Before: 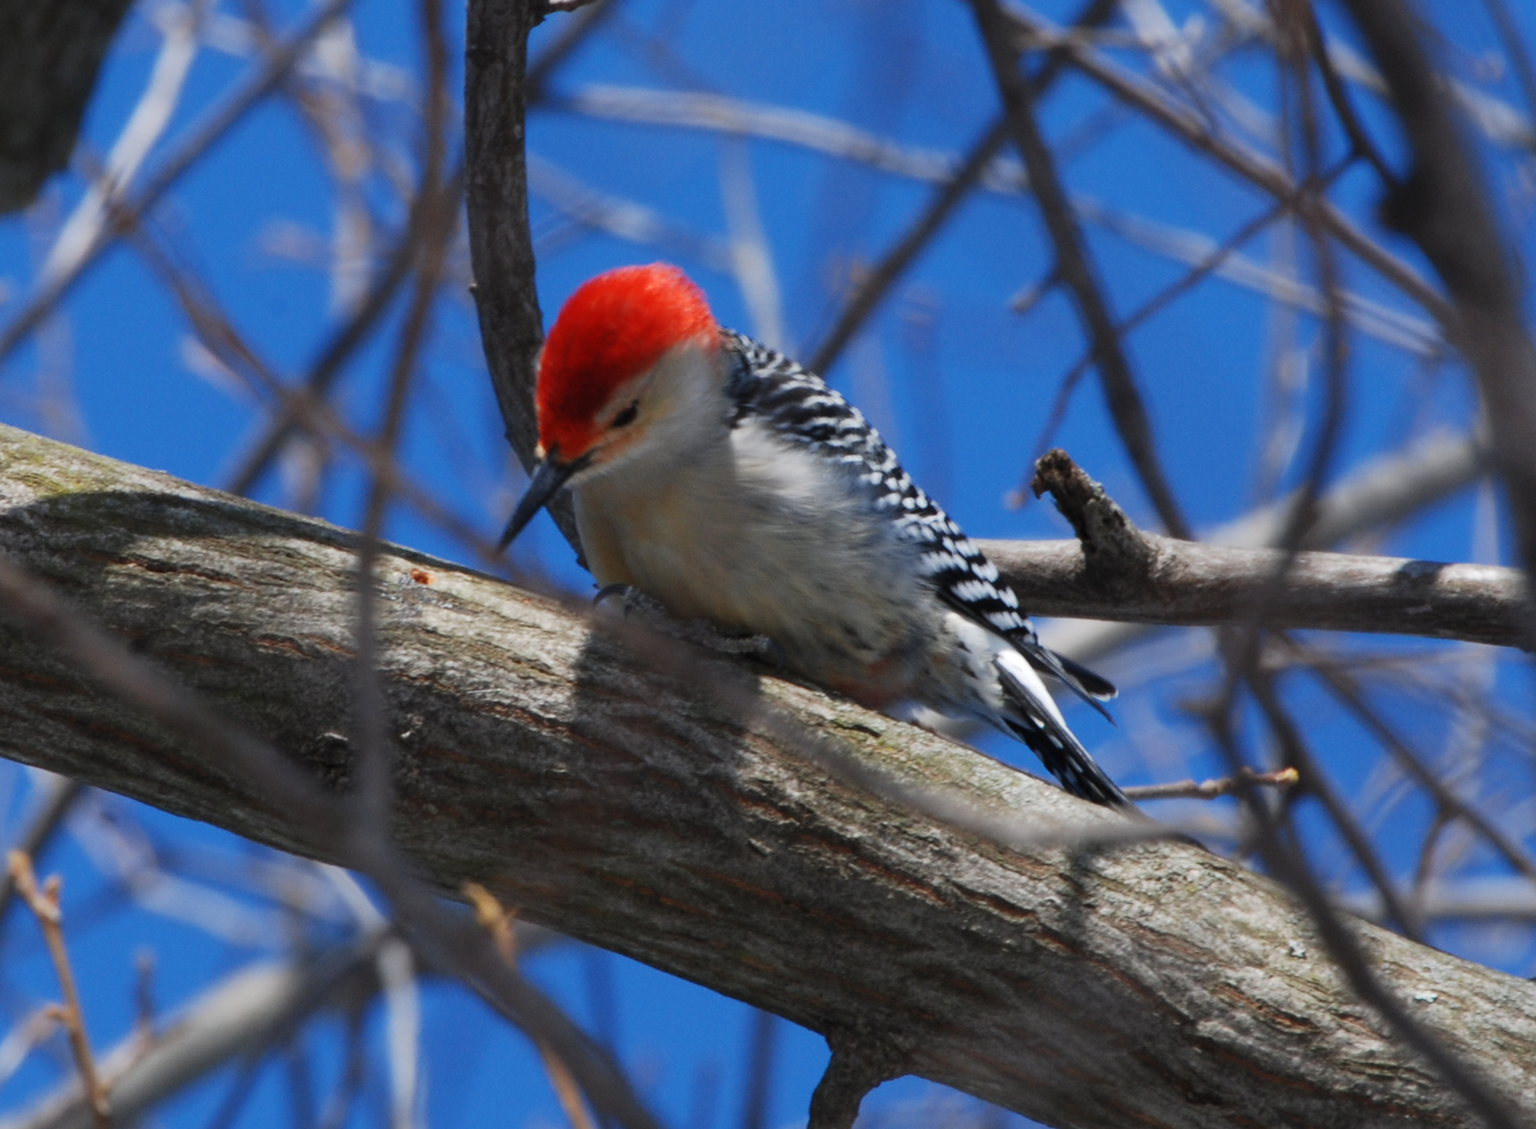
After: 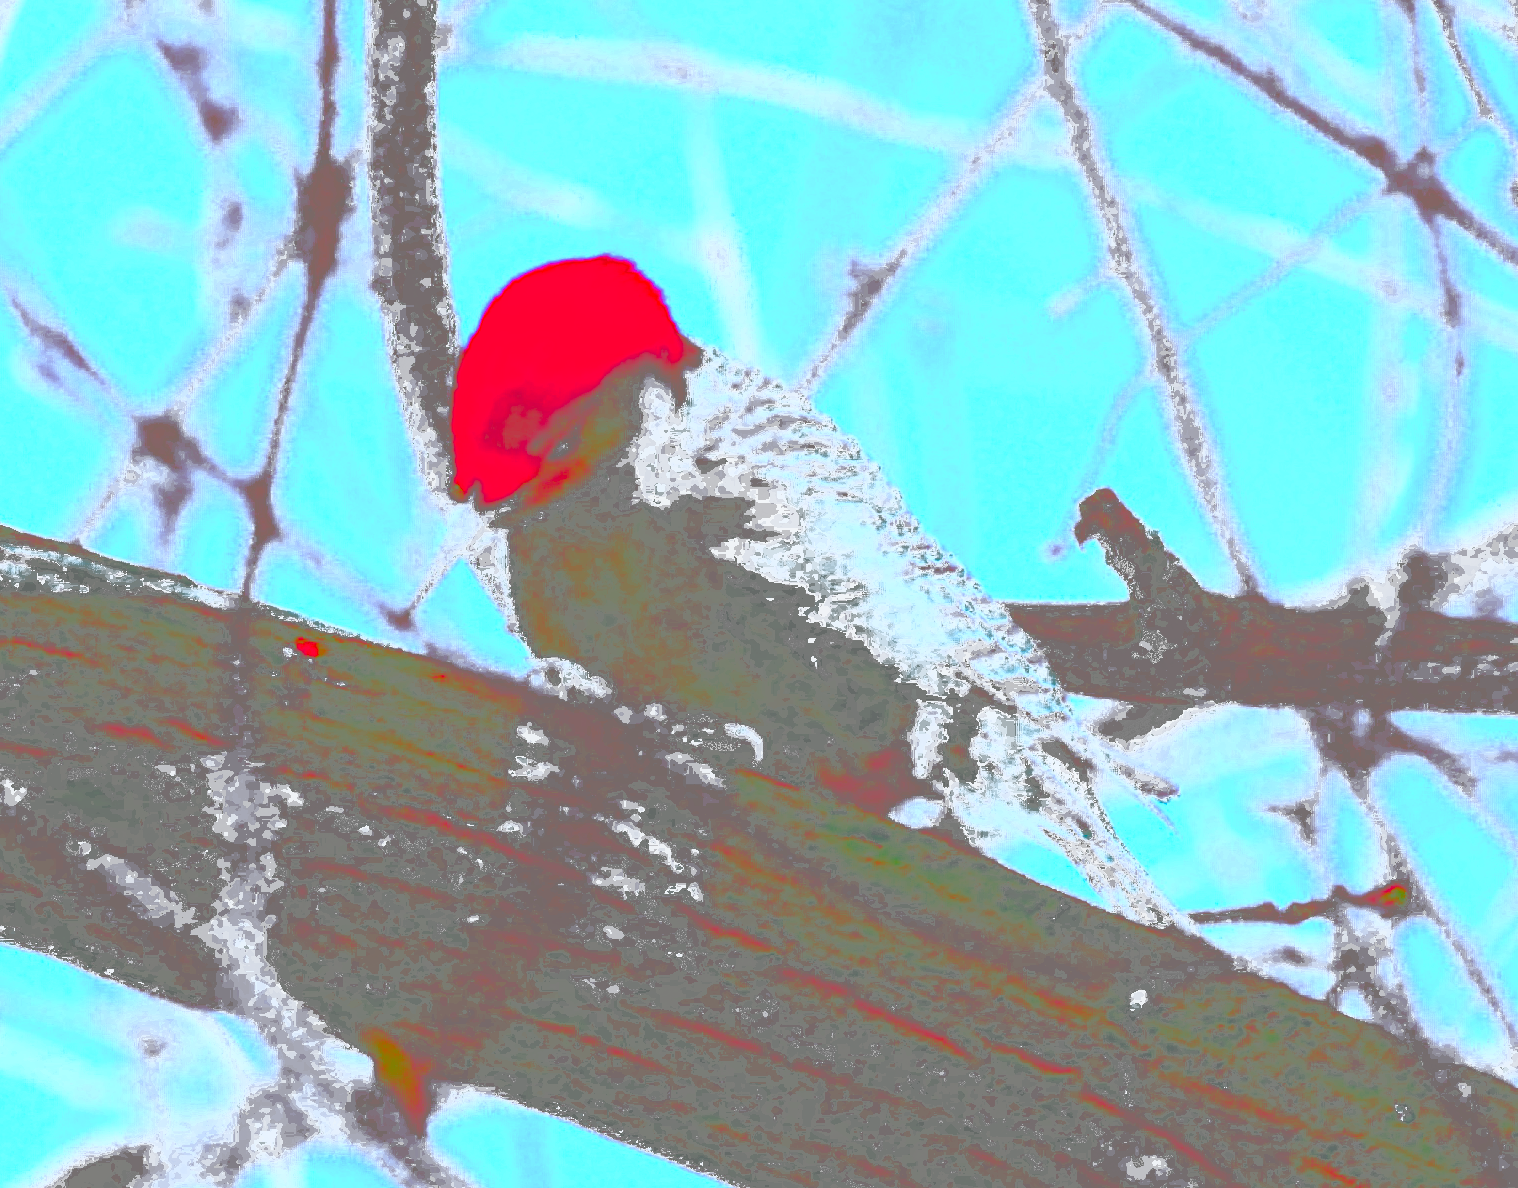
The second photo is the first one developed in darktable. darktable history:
contrast brightness saturation: contrast -0.99, brightness -0.175, saturation 0.734
tone curve: curves: ch0 [(0, 0) (0.55, 0.716) (0.841, 0.969)], preserve colors none
exposure: exposure -0.052 EV, compensate highlight preservation false
sharpen: radius 3.08
crop: left 11.378%, top 5.295%, right 9.597%, bottom 10.535%
color zones: curves: ch0 [(0, 0.466) (0.128, 0.466) (0.25, 0.5) (0.375, 0.456) (0.5, 0.5) (0.625, 0.5) (0.737, 0.652) (0.875, 0.5)]; ch1 [(0, 0.603) (0.125, 0.618) (0.261, 0.348) (0.372, 0.353) (0.497, 0.363) (0.611, 0.45) (0.731, 0.427) (0.875, 0.518) (0.998, 0.652)]; ch2 [(0, 0.559) (0.125, 0.451) (0.253, 0.564) (0.37, 0.578) (0.5, 0.466) (0.625, 0.471) (0.731, 0.471) (0.88, 0.485)], mix 42.32%, process mode strong
